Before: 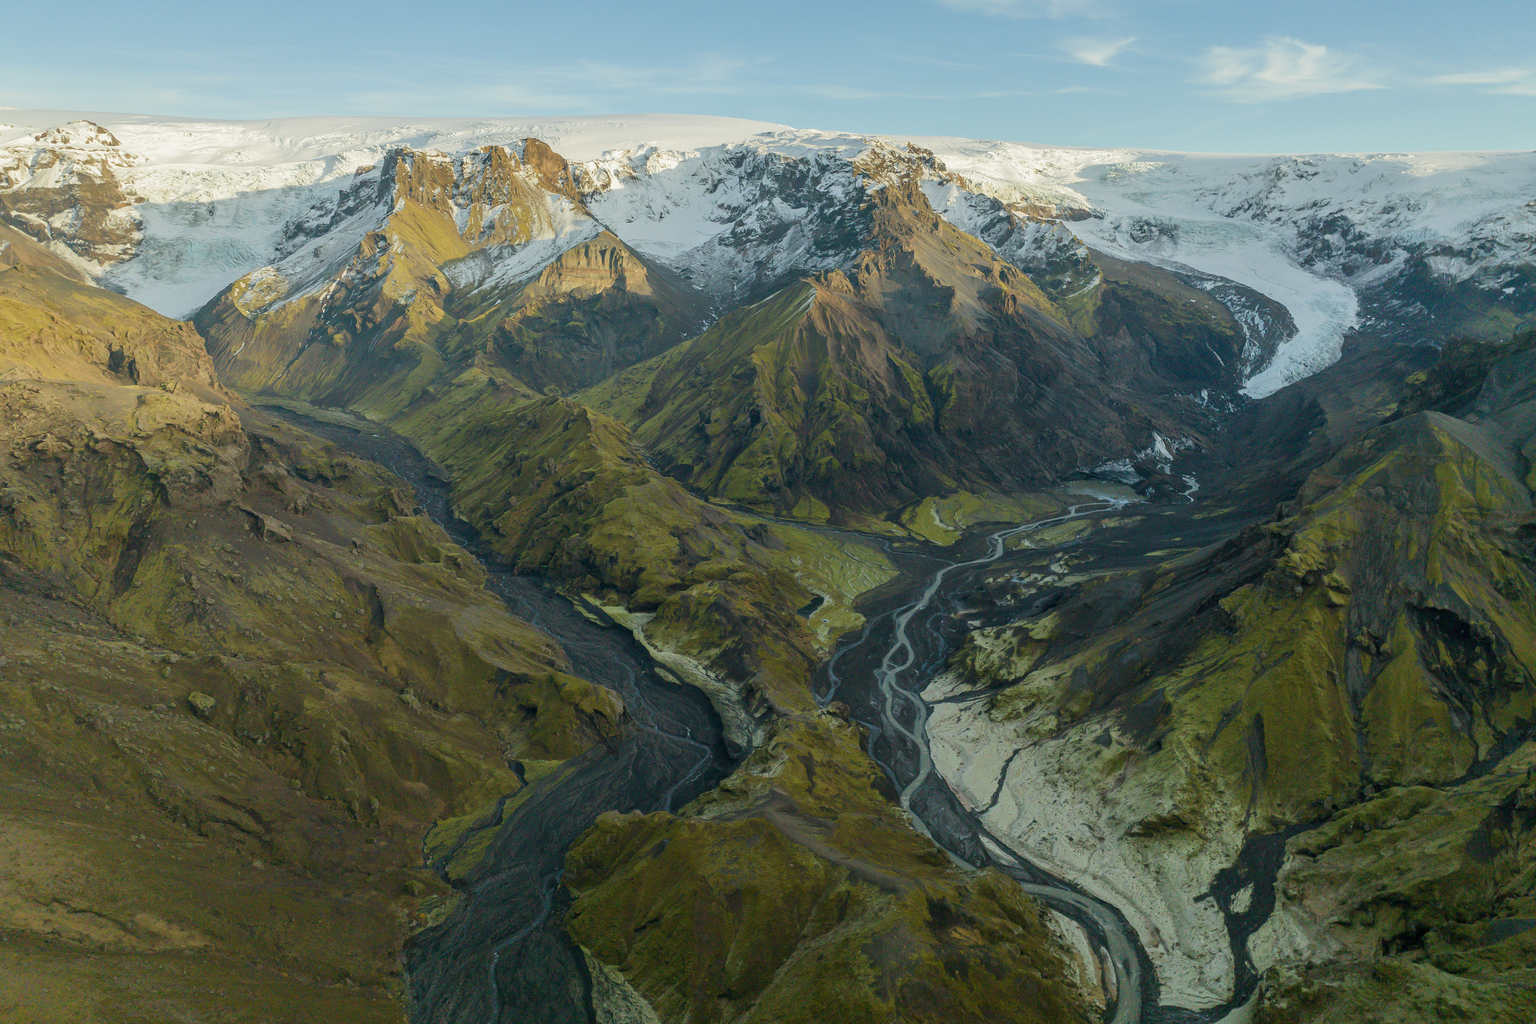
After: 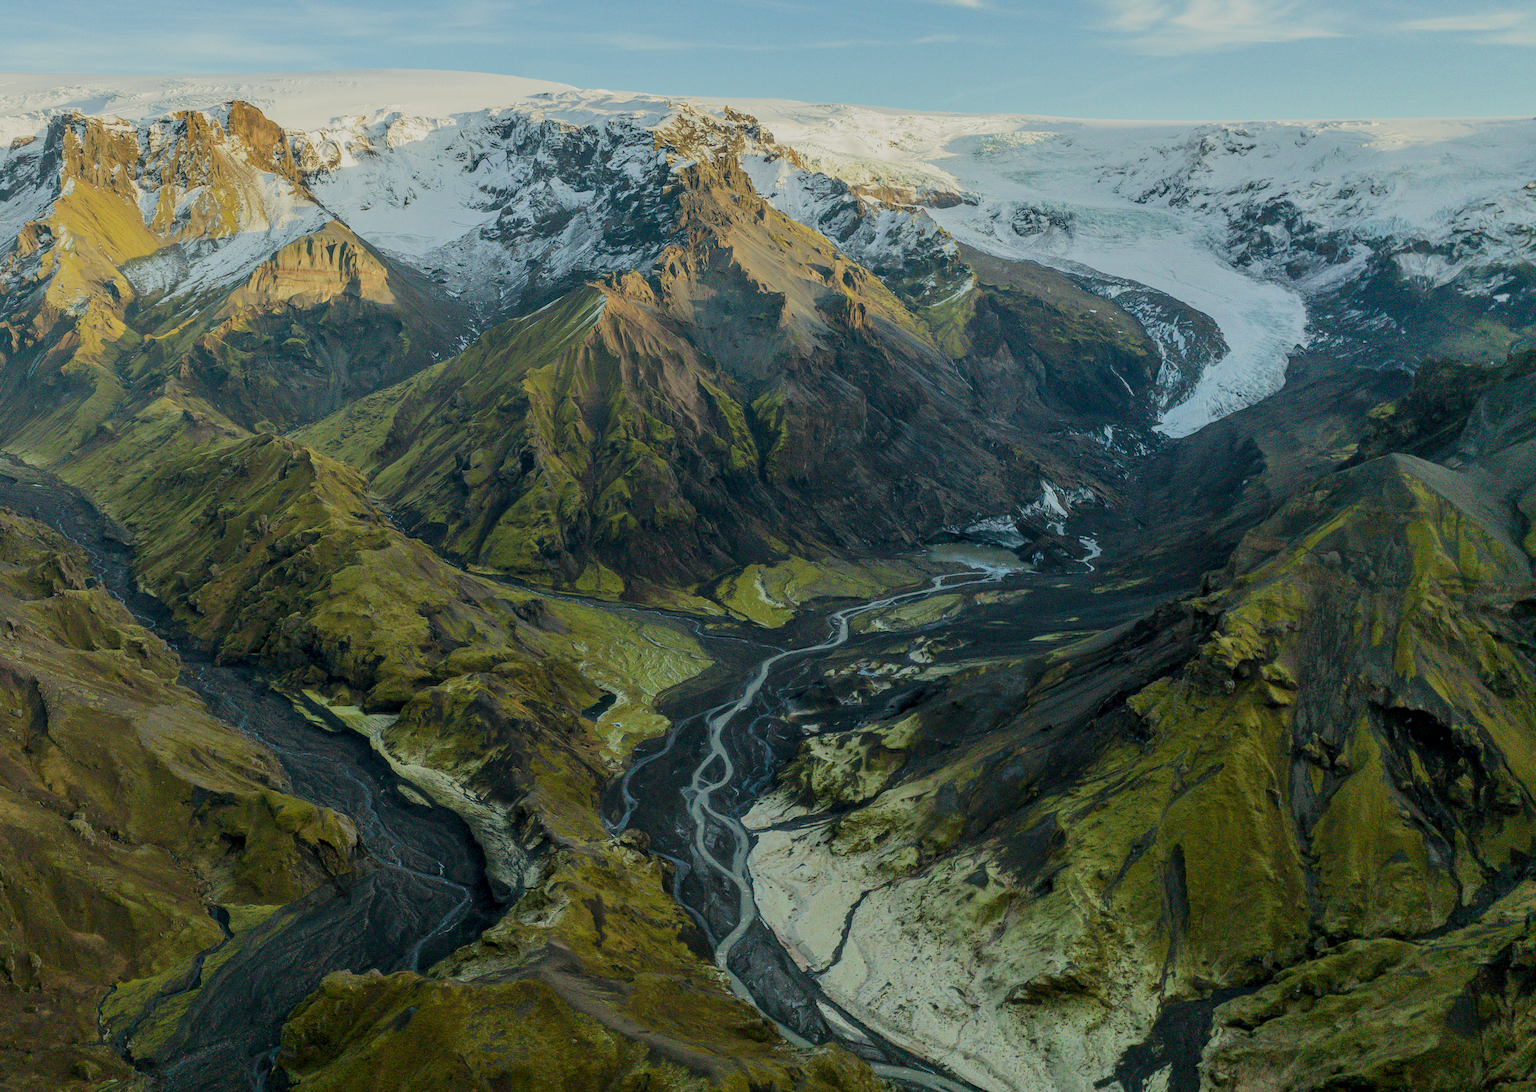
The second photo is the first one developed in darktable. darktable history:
contrast brightness saturation: contrast 0.079, saturation 0.201
filmic rgb: black relative exposure -7.65 EV, white relative exposure 4.56 EV, hardness 3.61, preserve chrominance max RGB, color science v6 (2022), contrast in shadows safe, contrast in highlights safe
crop: left 22.621%, top 5.89%, bottom 11.572%
local contrast: on, module defaults
